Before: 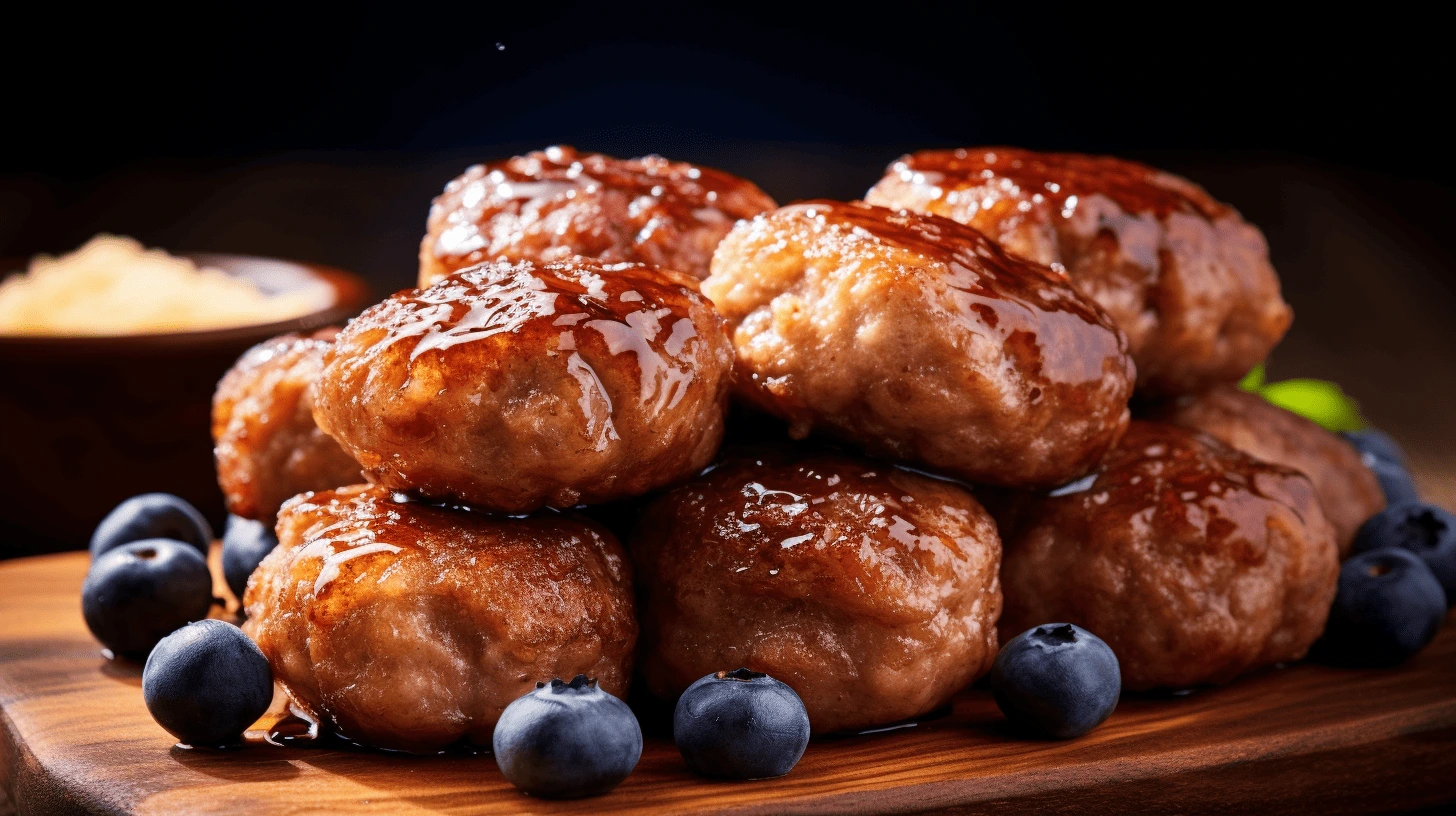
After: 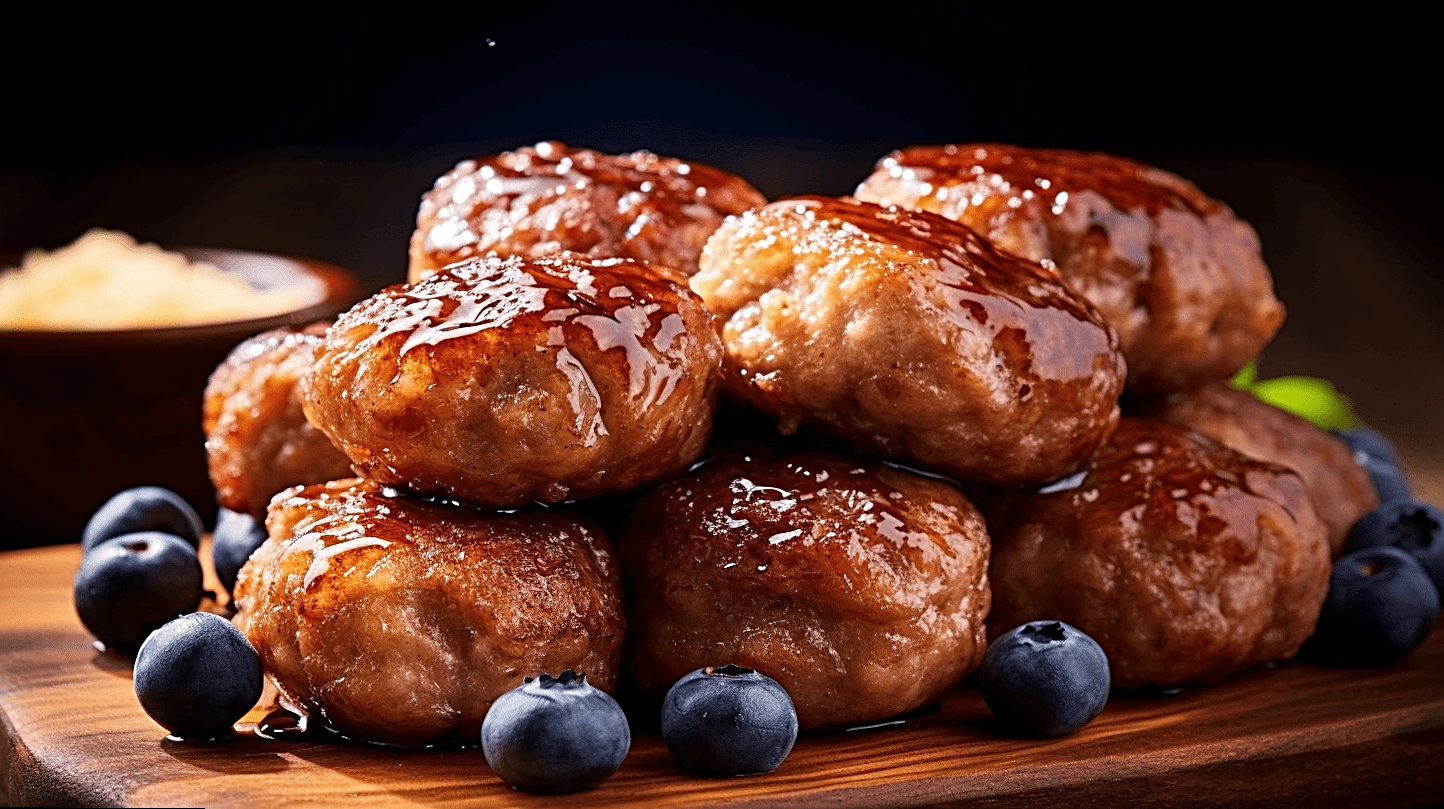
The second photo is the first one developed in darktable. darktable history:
rotate and perspective: rotation 0.192°, lens shift (horizontal) -0.015, crop left 0.005, crop right 0.996, crop top 0.006, crop bottom 0.99
sharpen: radius 2.817, amount 0.715
